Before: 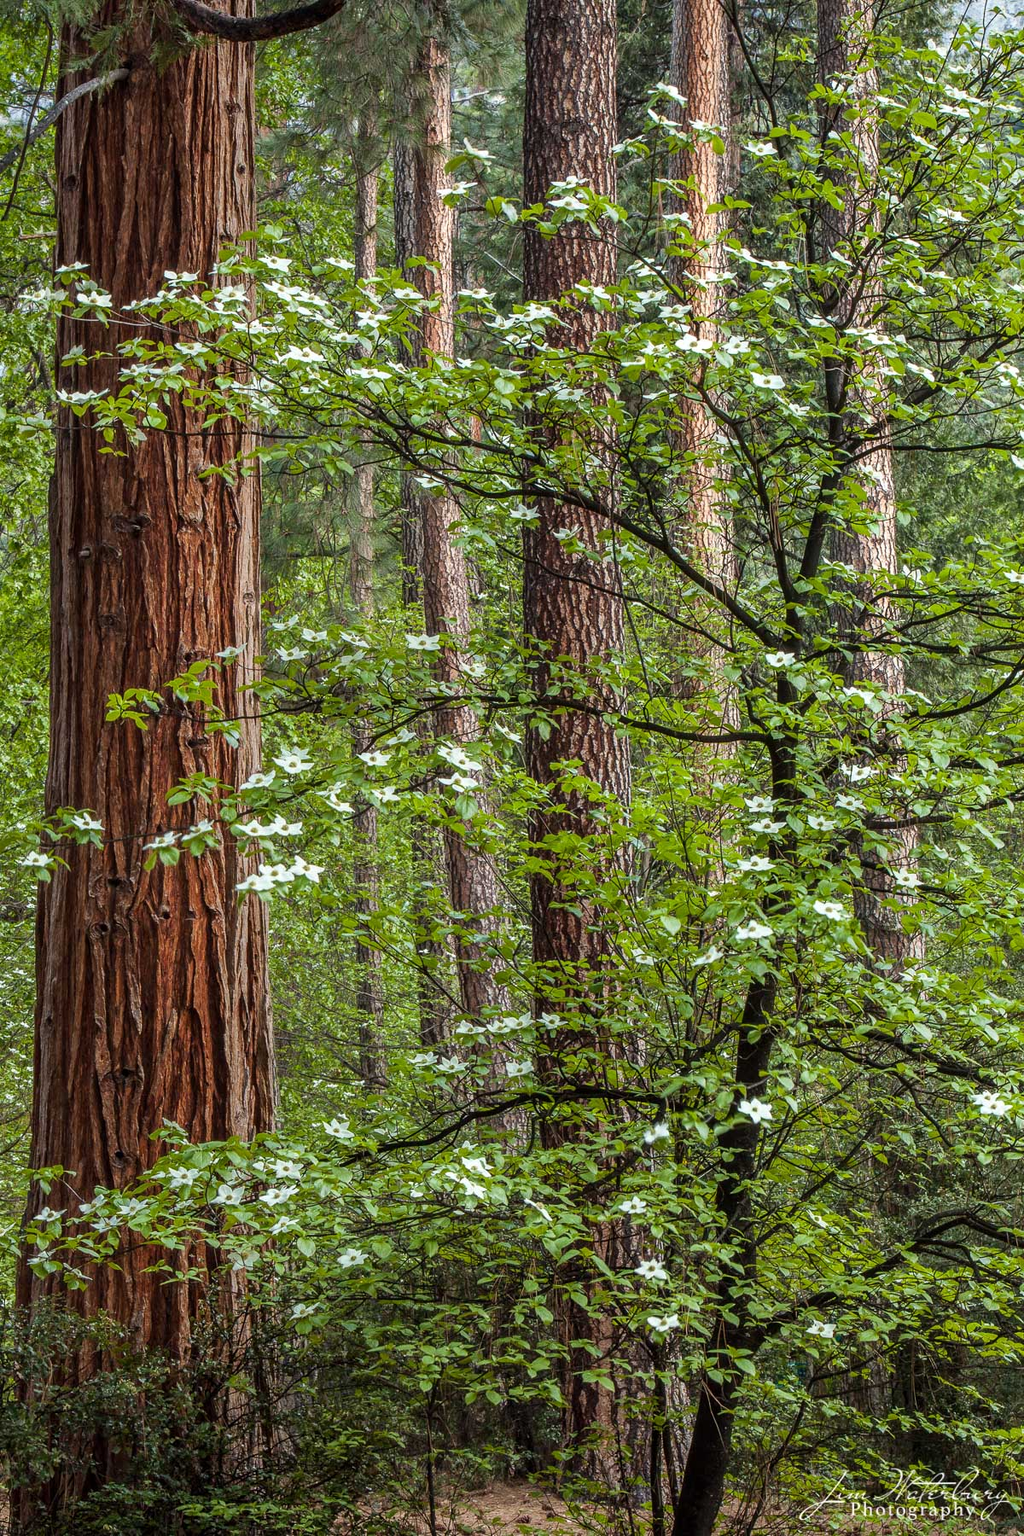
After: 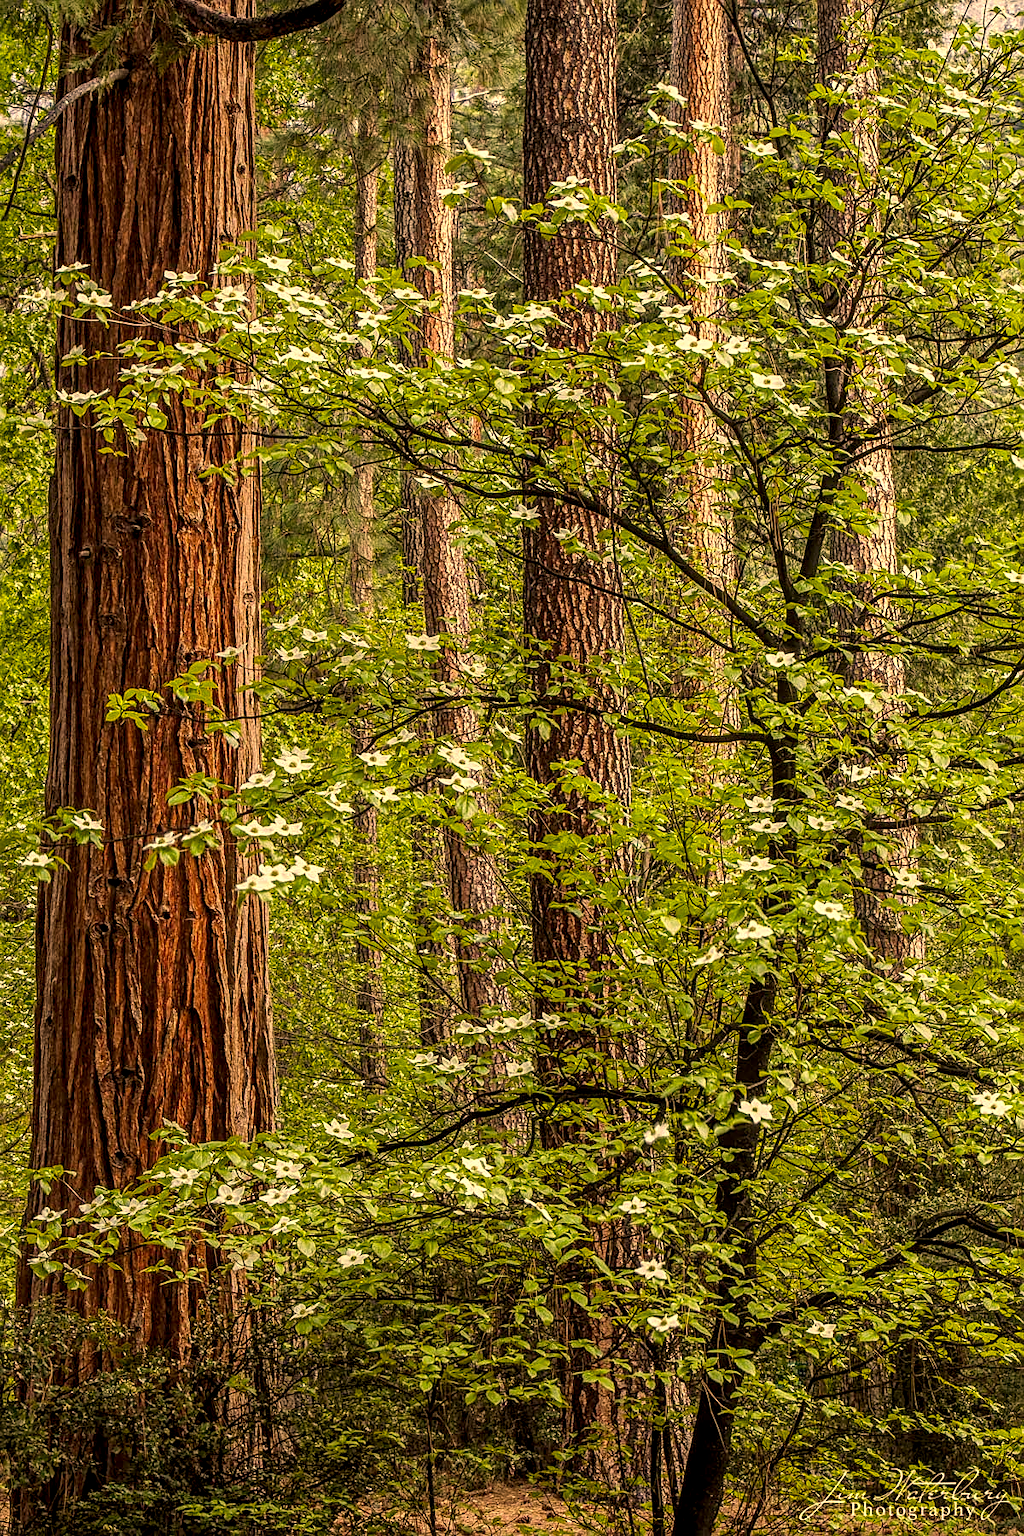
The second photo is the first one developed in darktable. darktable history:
local contrast: highlights 61%, detail 143%, midtone range 0.428
sharpen: amount 0.55
color correction: highlights a* 17.94, highlights b* 35.39, shadows a* 1.48, shadows b* 6.42, saturation 1.01
